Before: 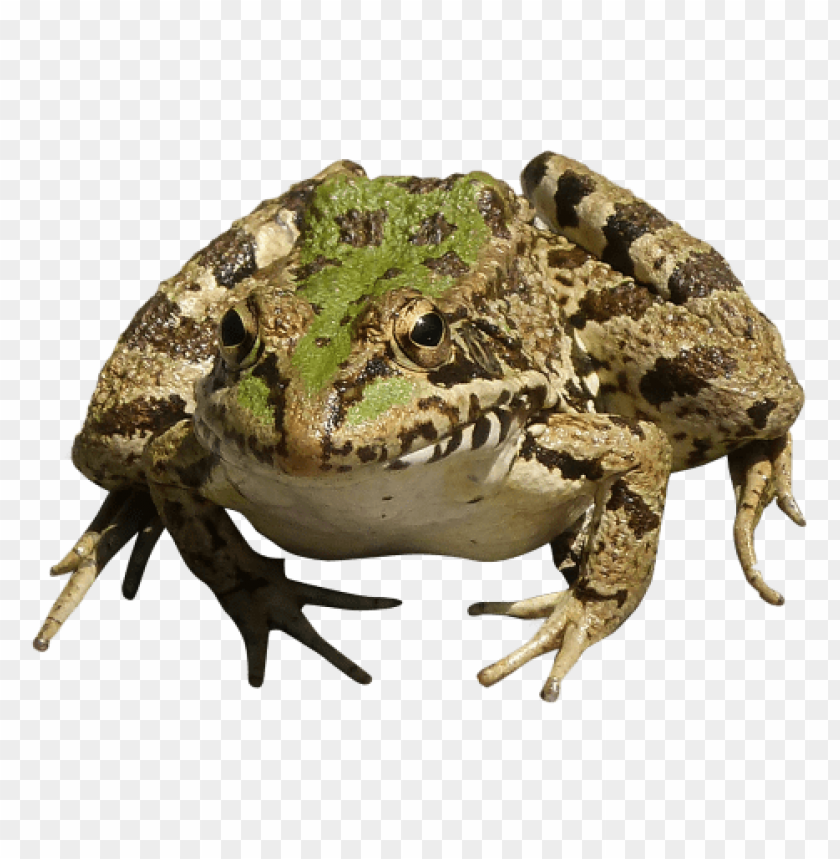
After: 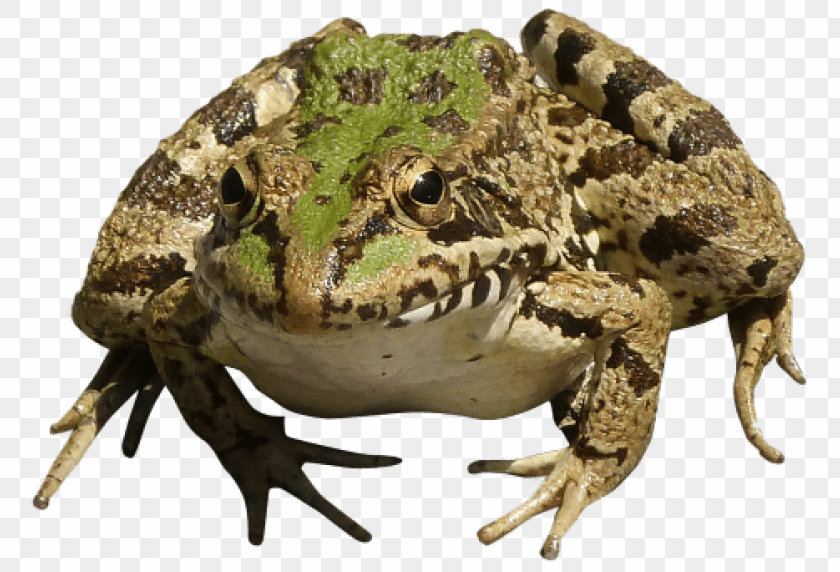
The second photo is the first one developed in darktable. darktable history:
crop: top 16.615%, bottom 16.721%
